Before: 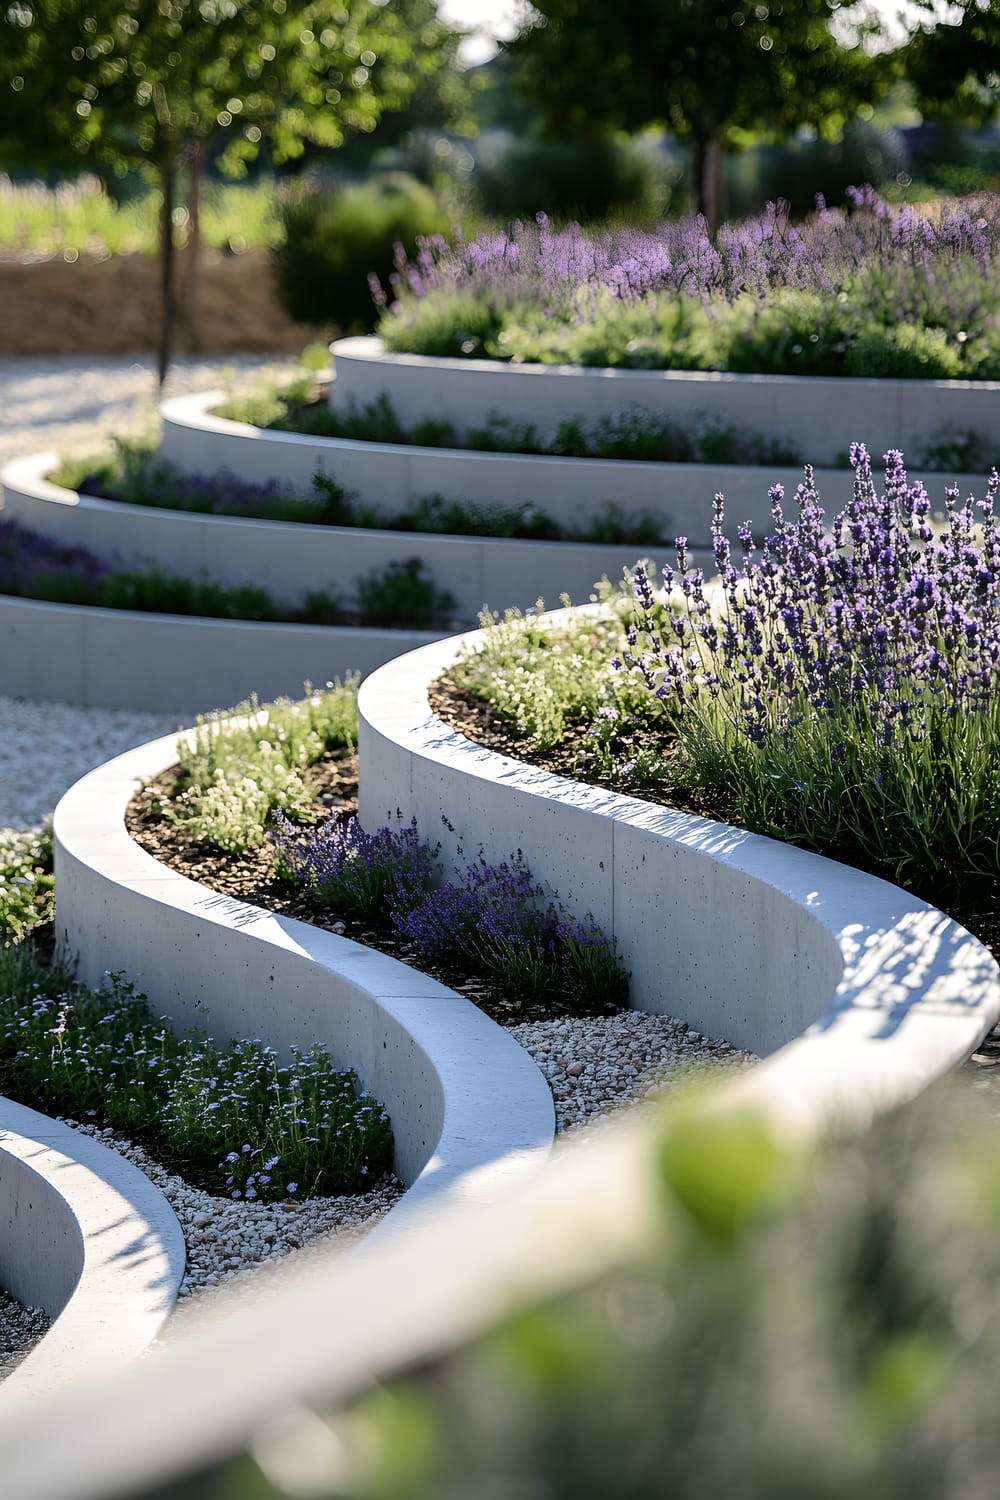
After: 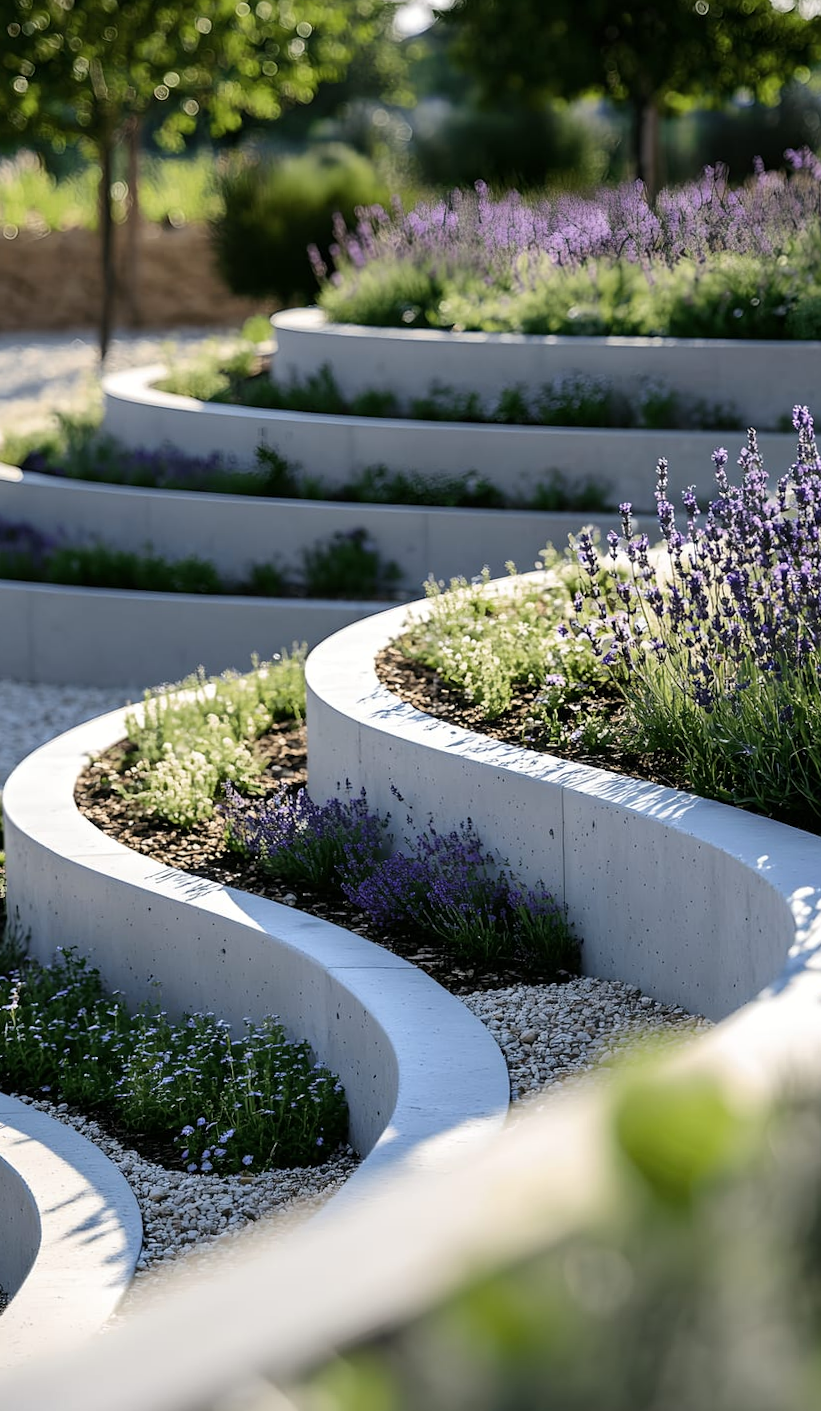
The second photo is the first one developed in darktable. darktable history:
crop and rotate: angle 0.992°, left 4.066%, top 0.879%, right 11.647%, bottom 2.584%
